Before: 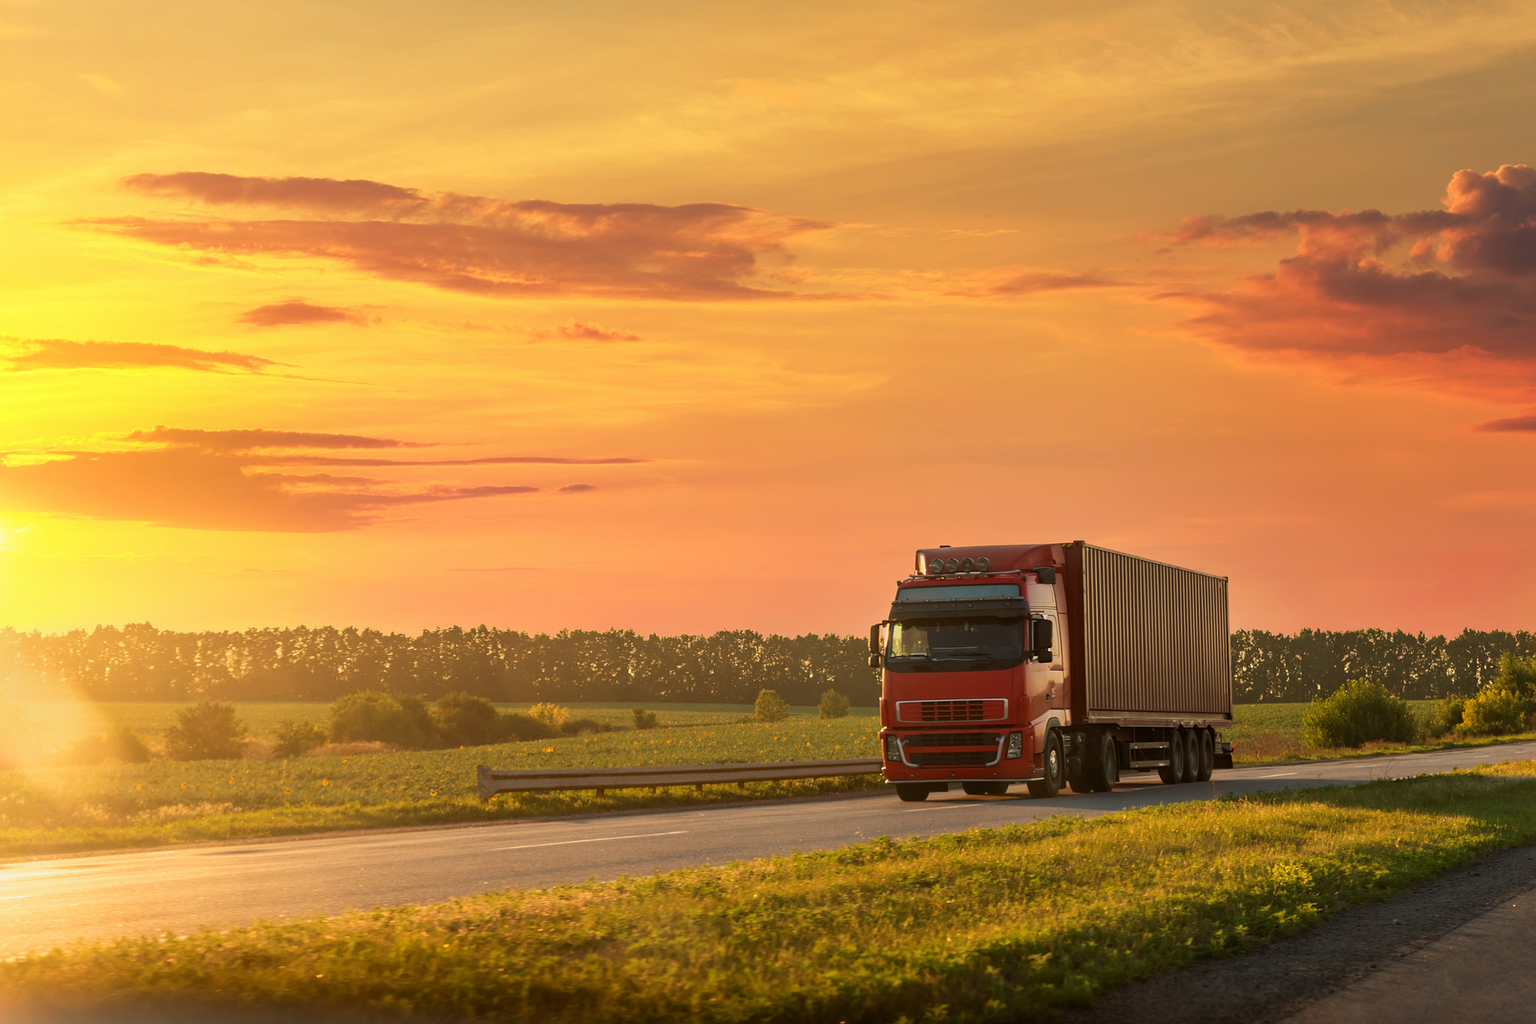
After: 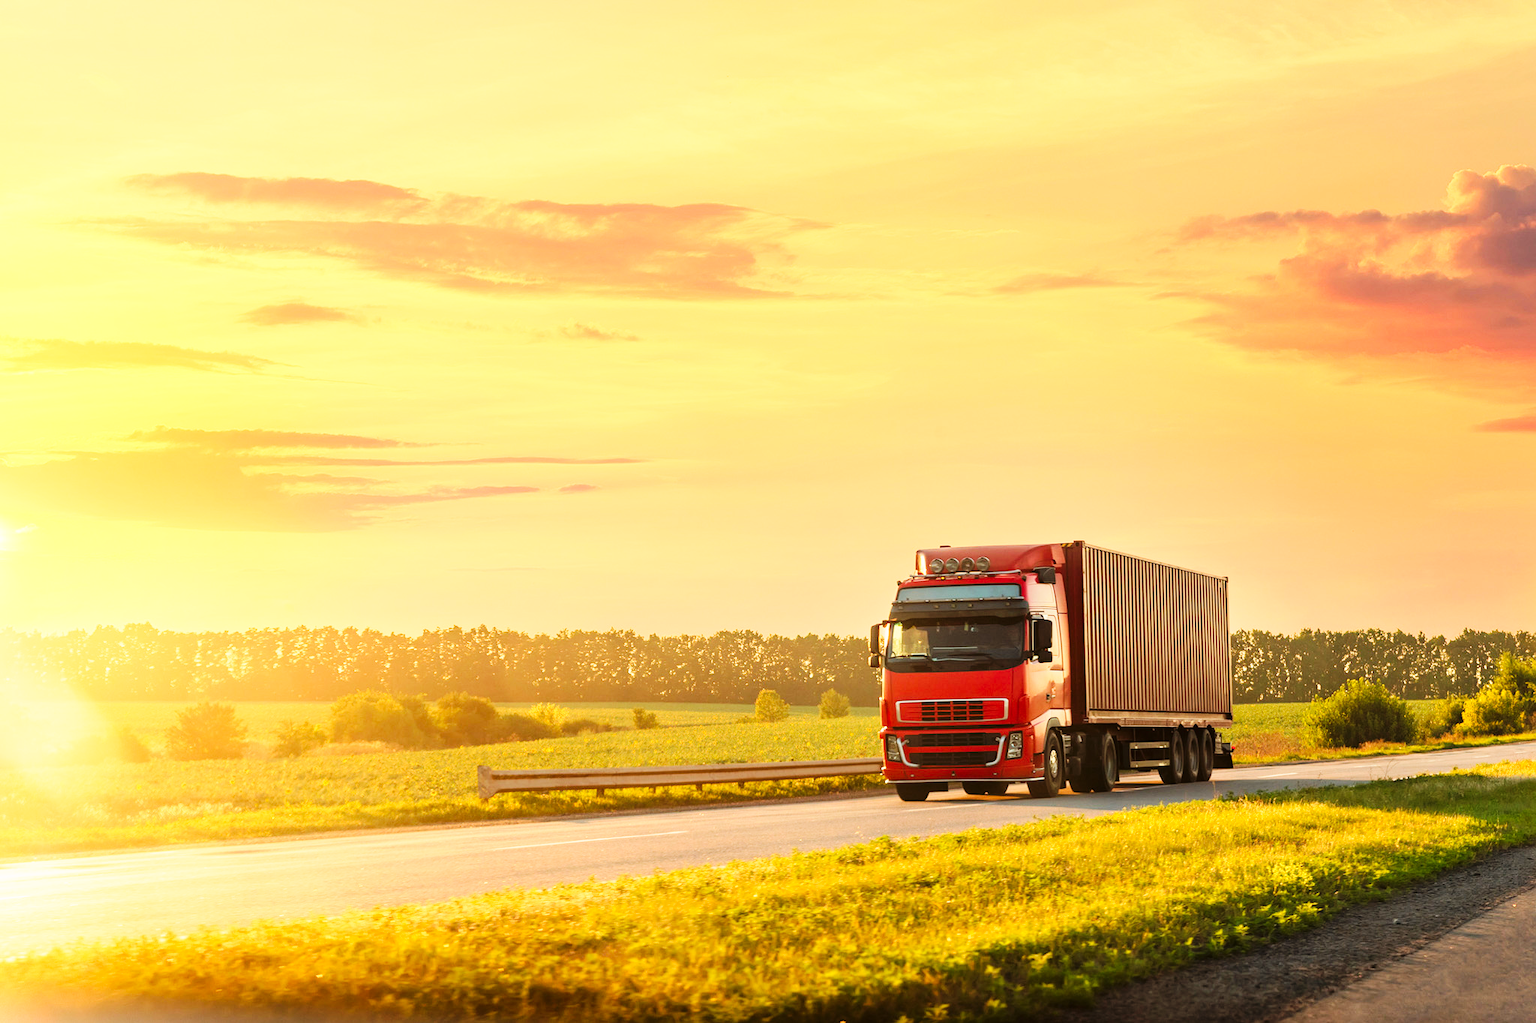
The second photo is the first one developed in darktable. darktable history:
base curve: curves: ch0 [(0, 0) (0.018, 0.026) (0.143, 0.37) (0.33, 0.731) (0.458, 0.853) (0.735, 0.965) (0.905, 0.986) (1, 1)], preserve colors none
tone curve: curves: ch0 [(0, 0.01) (0.052, 0.045) (0.136, 0.133) (0.29, 0.332) (0.453, 0.531) (0.676, 0.751) (0.89, 0.919) (1, 1)]; ch1 [(0, 0) (0.094, 0.081) (0.285, 0.299) (0.385, 0.403) (0.447, 0.429) (0.495, 0.496) (0.544, 0.552) (0.589, 0.612) (0.722, 0.728) (1, 1)]; ch2 [(0, 0) (0.257, 0.217) (0.43, 0.421) (0.498, 0.507) (0.531, 0.544) (0.56, 0.579) (0.625, 0.642) (1, 1)], color space Lab, linked channels, preserve colors none
